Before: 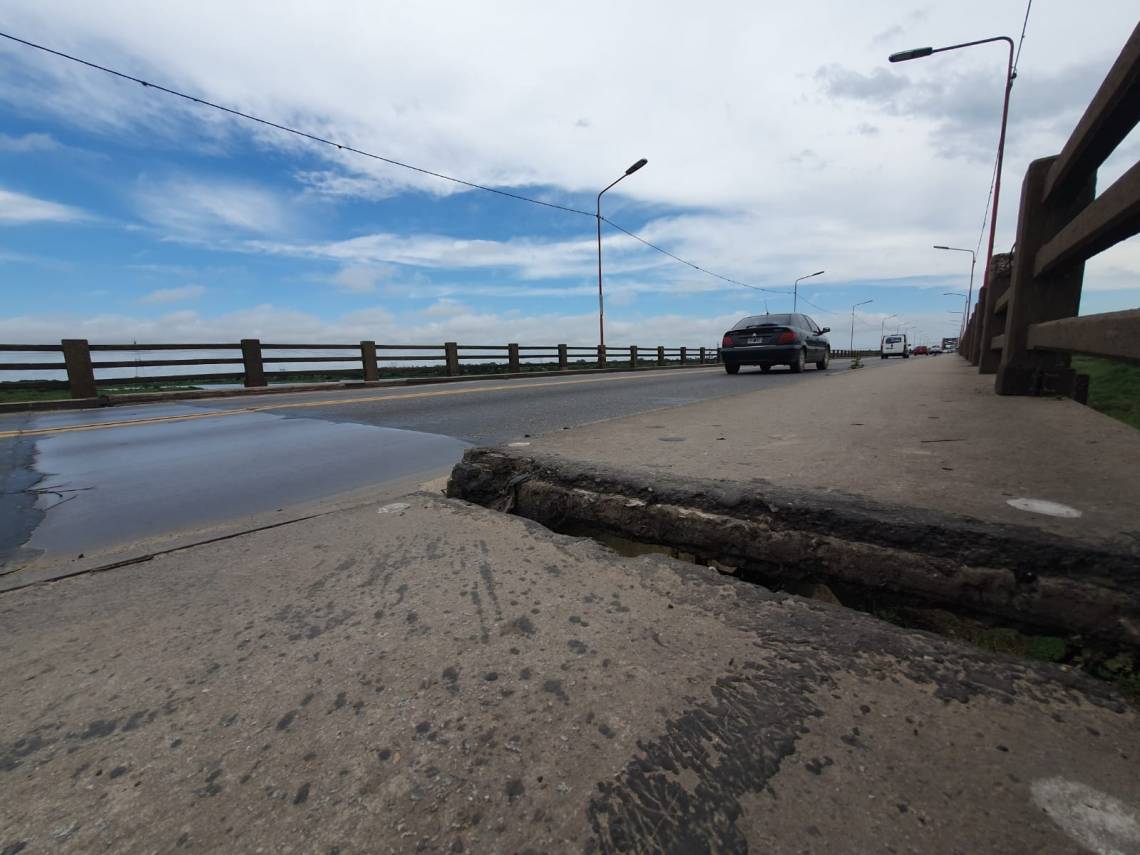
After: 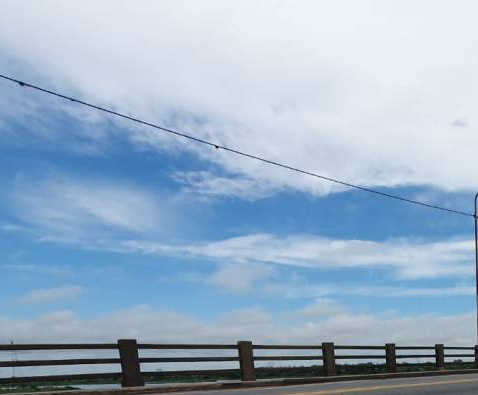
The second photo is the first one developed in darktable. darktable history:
crop and rotate: left 10.817%, top 0.062%, right 47.194%, bottom 53.626%
color zones: curves: ch0 [(0.224, 0.526) (0.75, 0.5)]; ch1 [(0.055, 0.526) (0.224, 0.761) (0.377, 0.526) (0.75, 0.5)]
